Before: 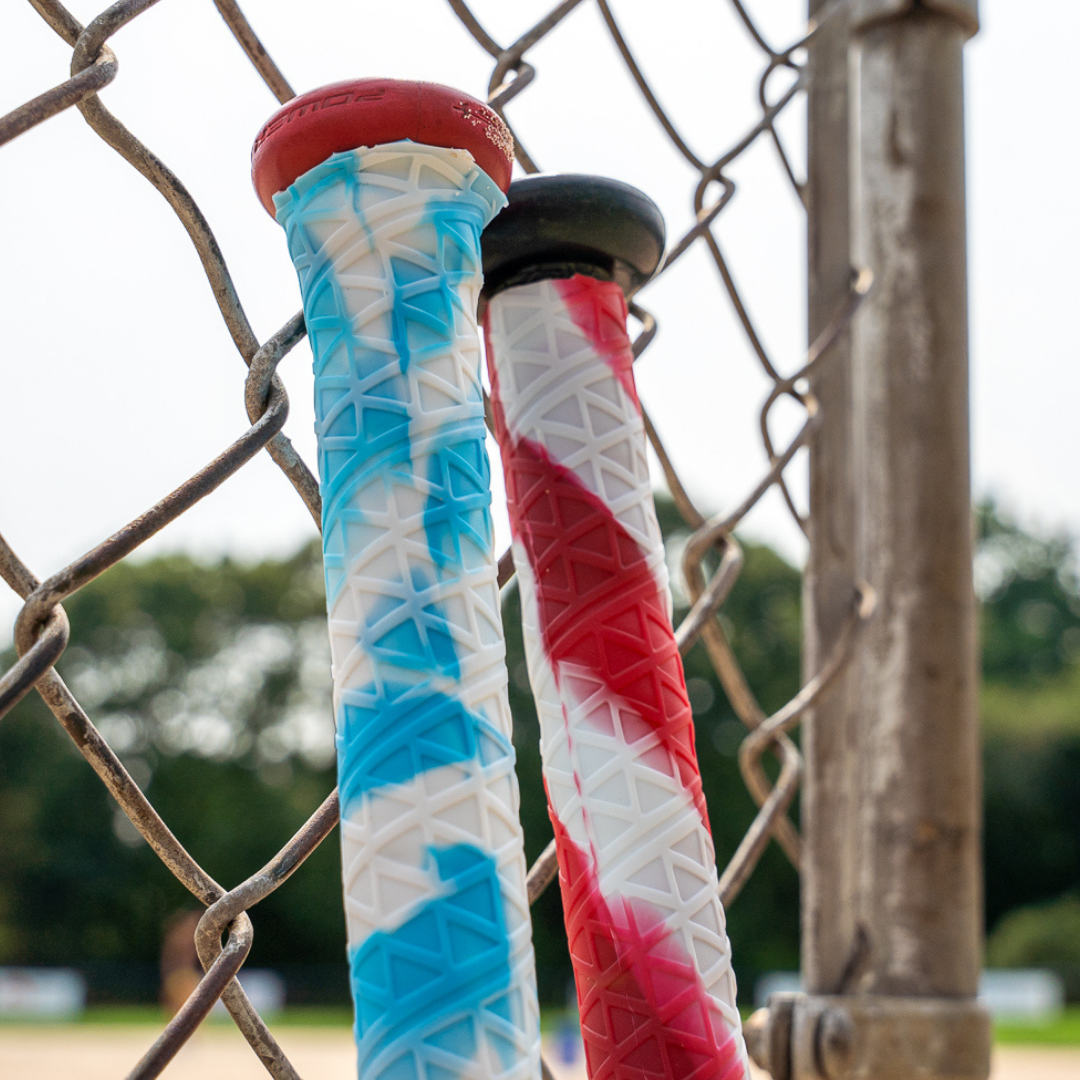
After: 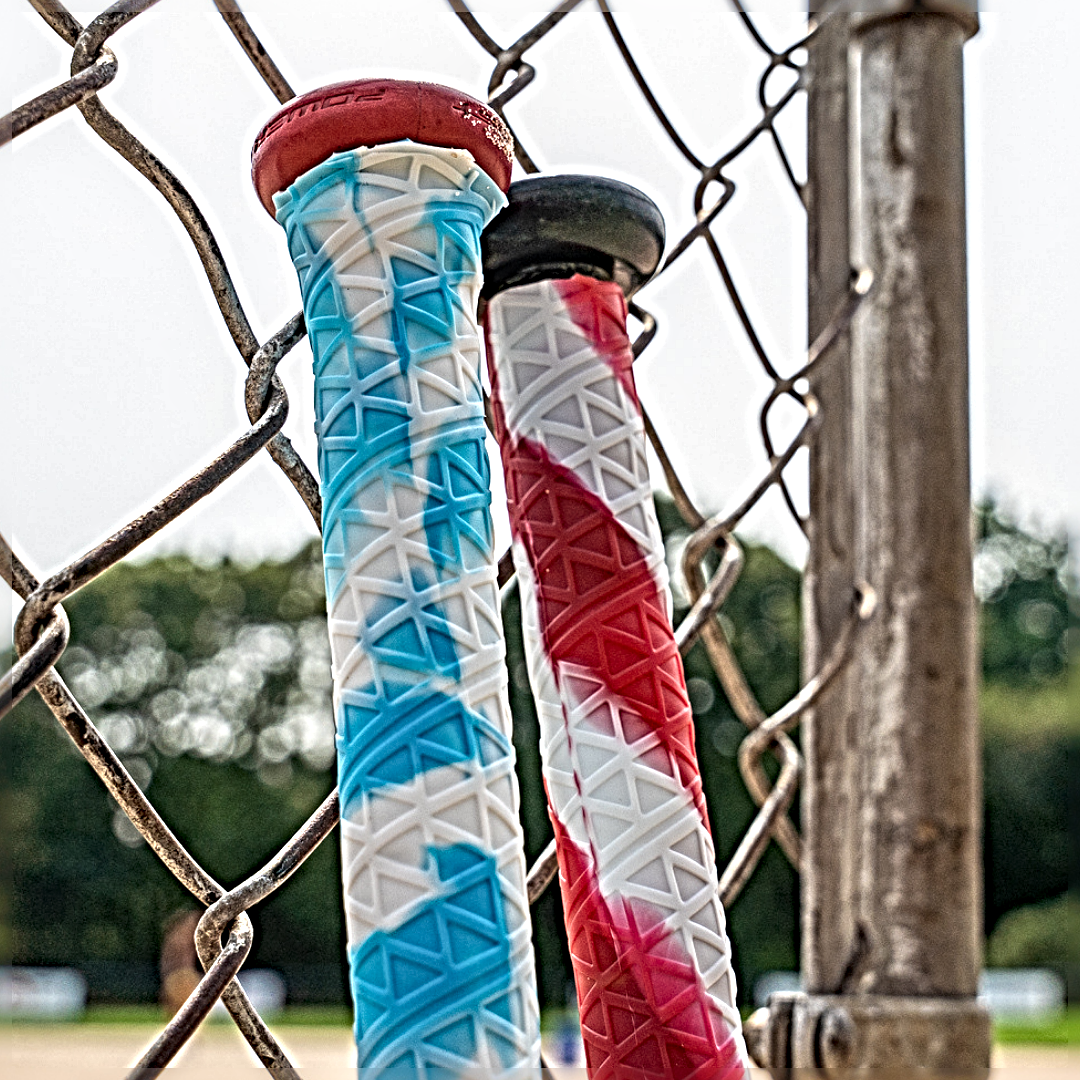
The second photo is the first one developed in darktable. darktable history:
sharpen: radius 6.3, amount 1.8, threshold 0
local contrast: on, module defaults
